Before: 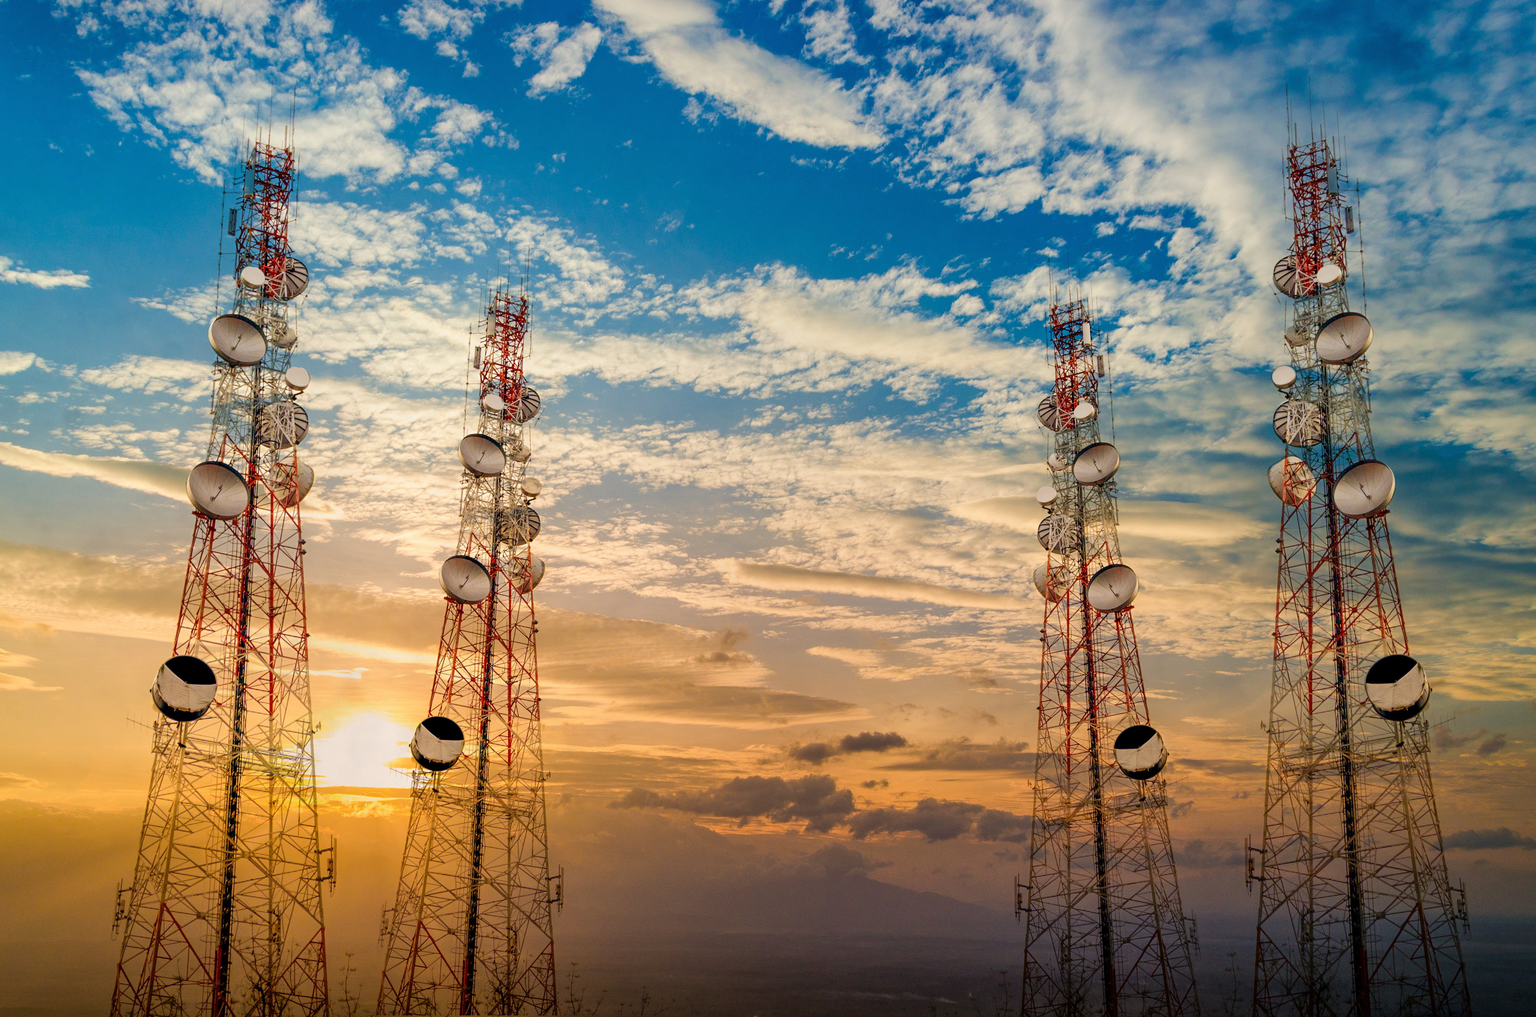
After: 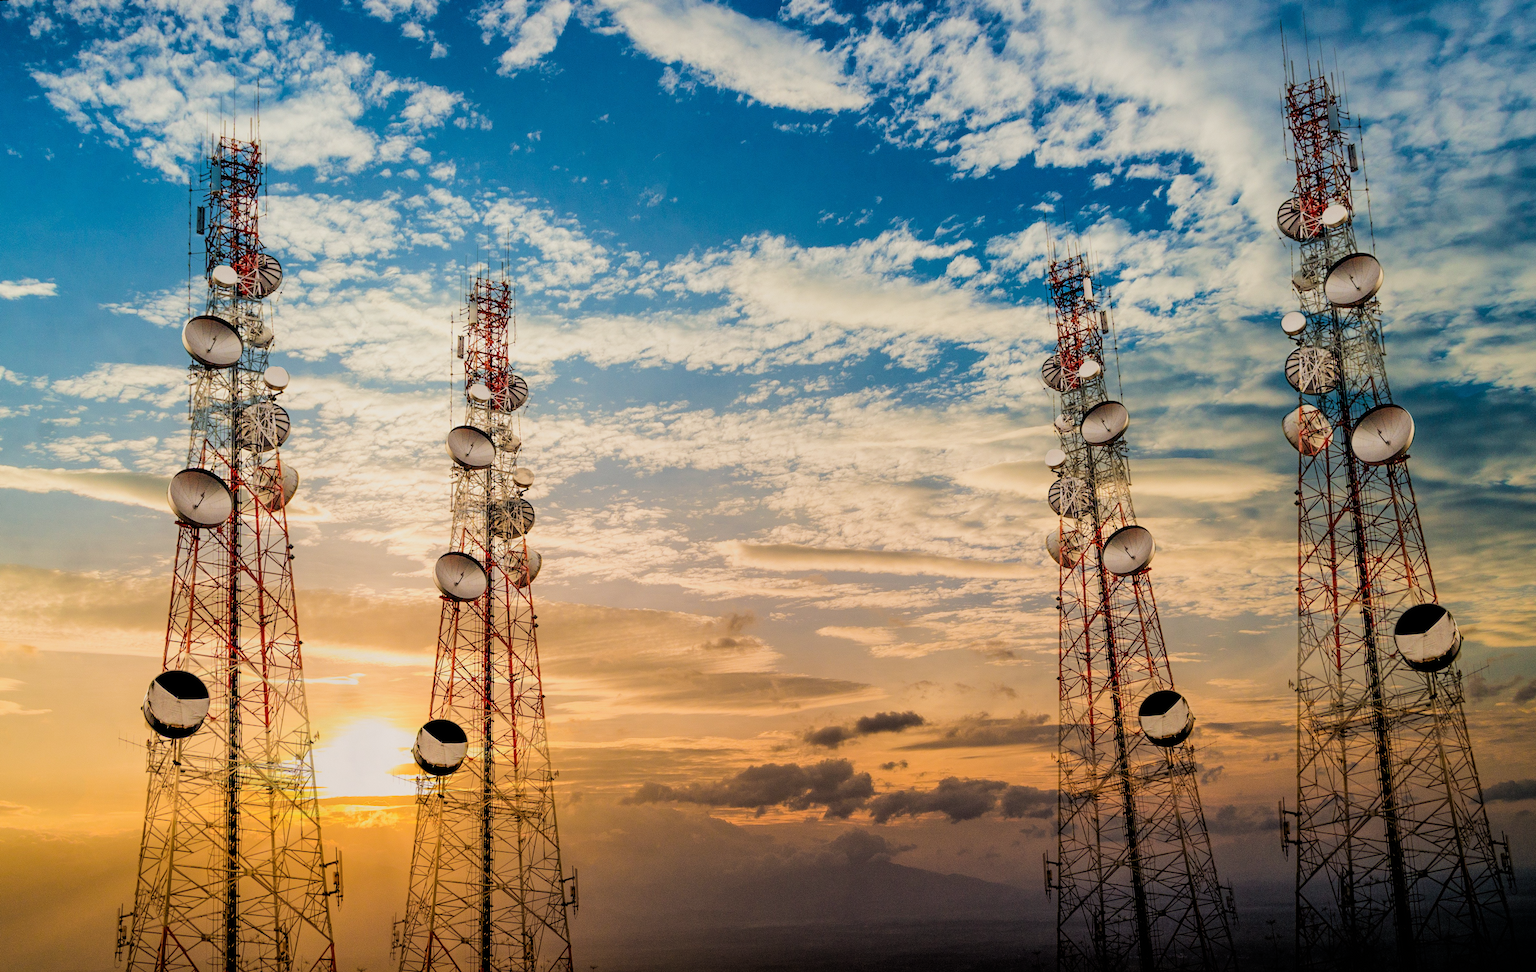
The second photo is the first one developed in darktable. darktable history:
rotate and perspective: rotation -3°, crop left 0.031, crop right 0.968, crop top 0.07, crop bottom 0.93
filmic rgb: black relative exposure -5 EV, white relative exposure 3.5 EV, hardness 3.19, contrast 1.3, highlights saturation mix -50%
